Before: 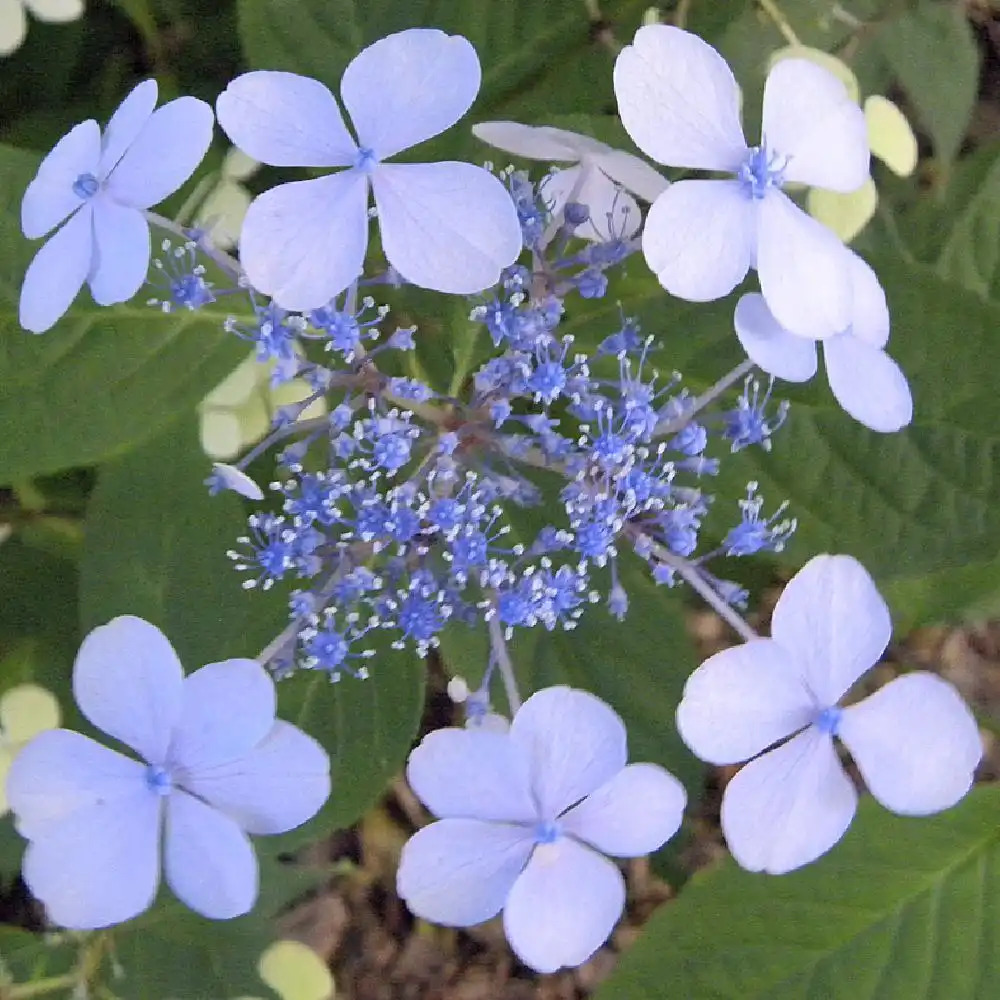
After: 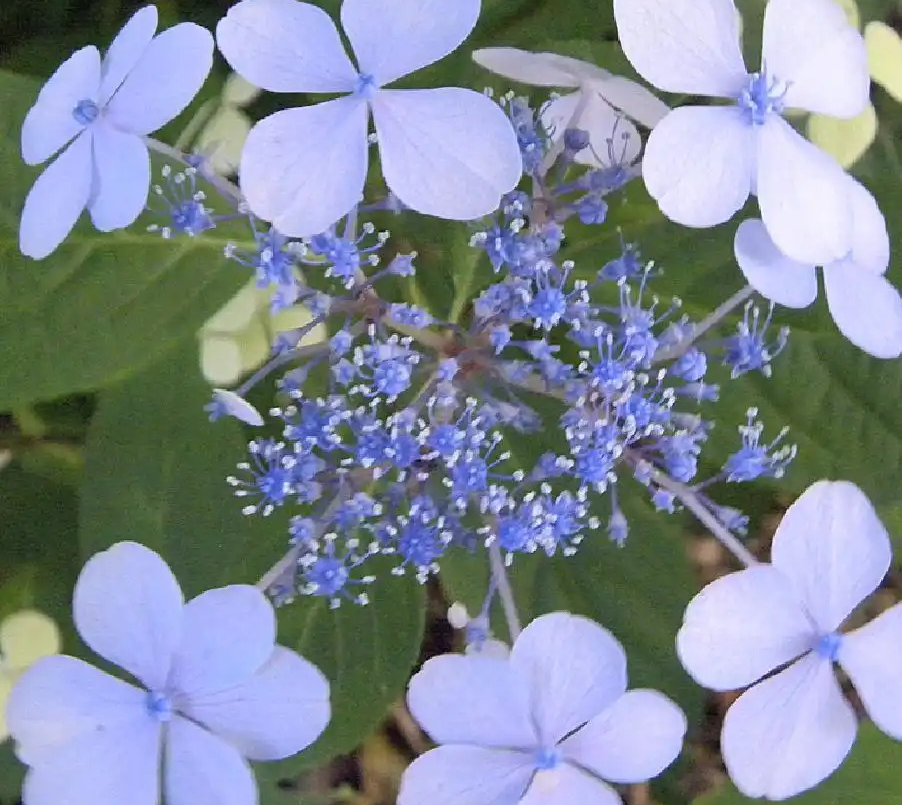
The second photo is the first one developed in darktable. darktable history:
crop: top 7.444%, right 9.747%, bottom 12.011%
